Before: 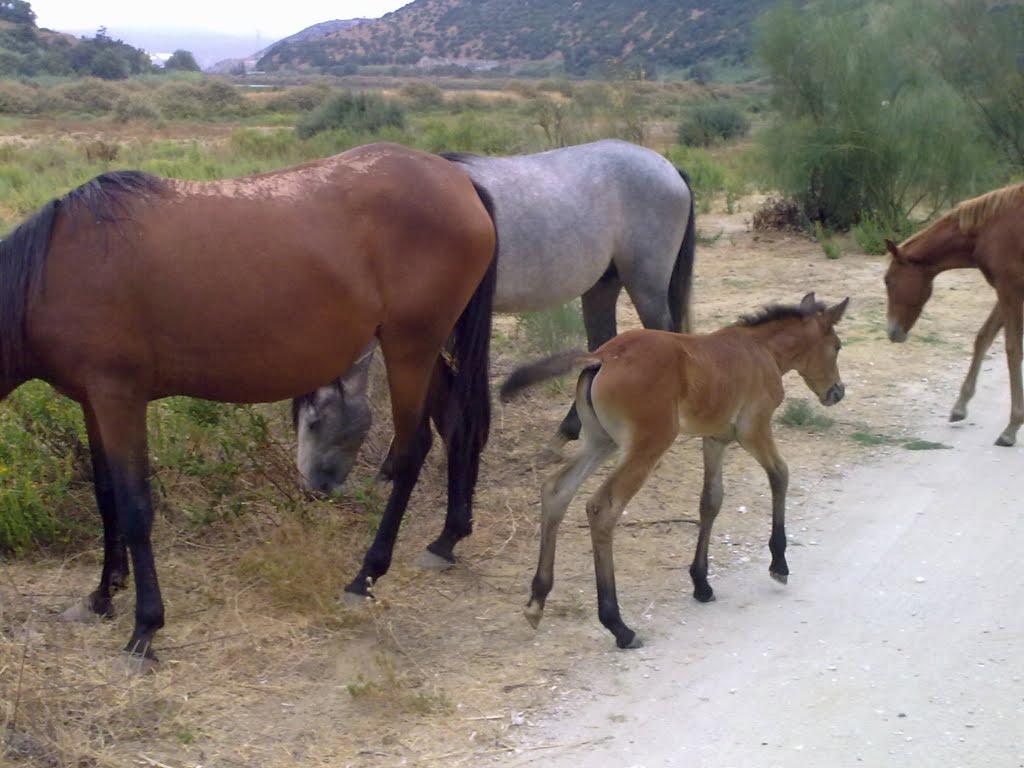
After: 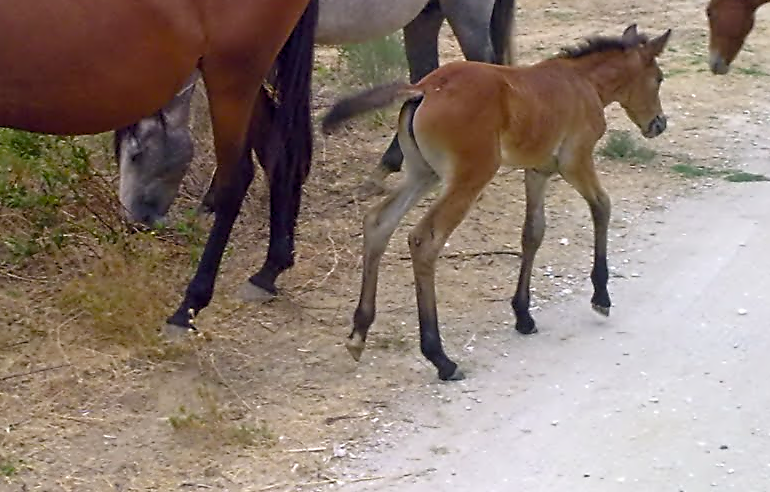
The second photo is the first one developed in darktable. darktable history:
color balance rgb: highlights gain › chroma 0.211%, highlights gain › hue 332.42°, perceptual saturation grading › global saturation 20%, perceptual saturation grading › highlights -24.737%, perceptual saturation grading › shadows 26.154%
crop and rotate: left 17.444%, top 34.998%, right 7.337%, bottom 0.815%
contrast equalizer: y [[0.5, 0.5, 0.5, 0.515, 0.749, 0.84], [0.5 ×6], [0.5 ×6], [0, 0, 0, 0.001, 0.067, 0.262], [0 ×6]]
